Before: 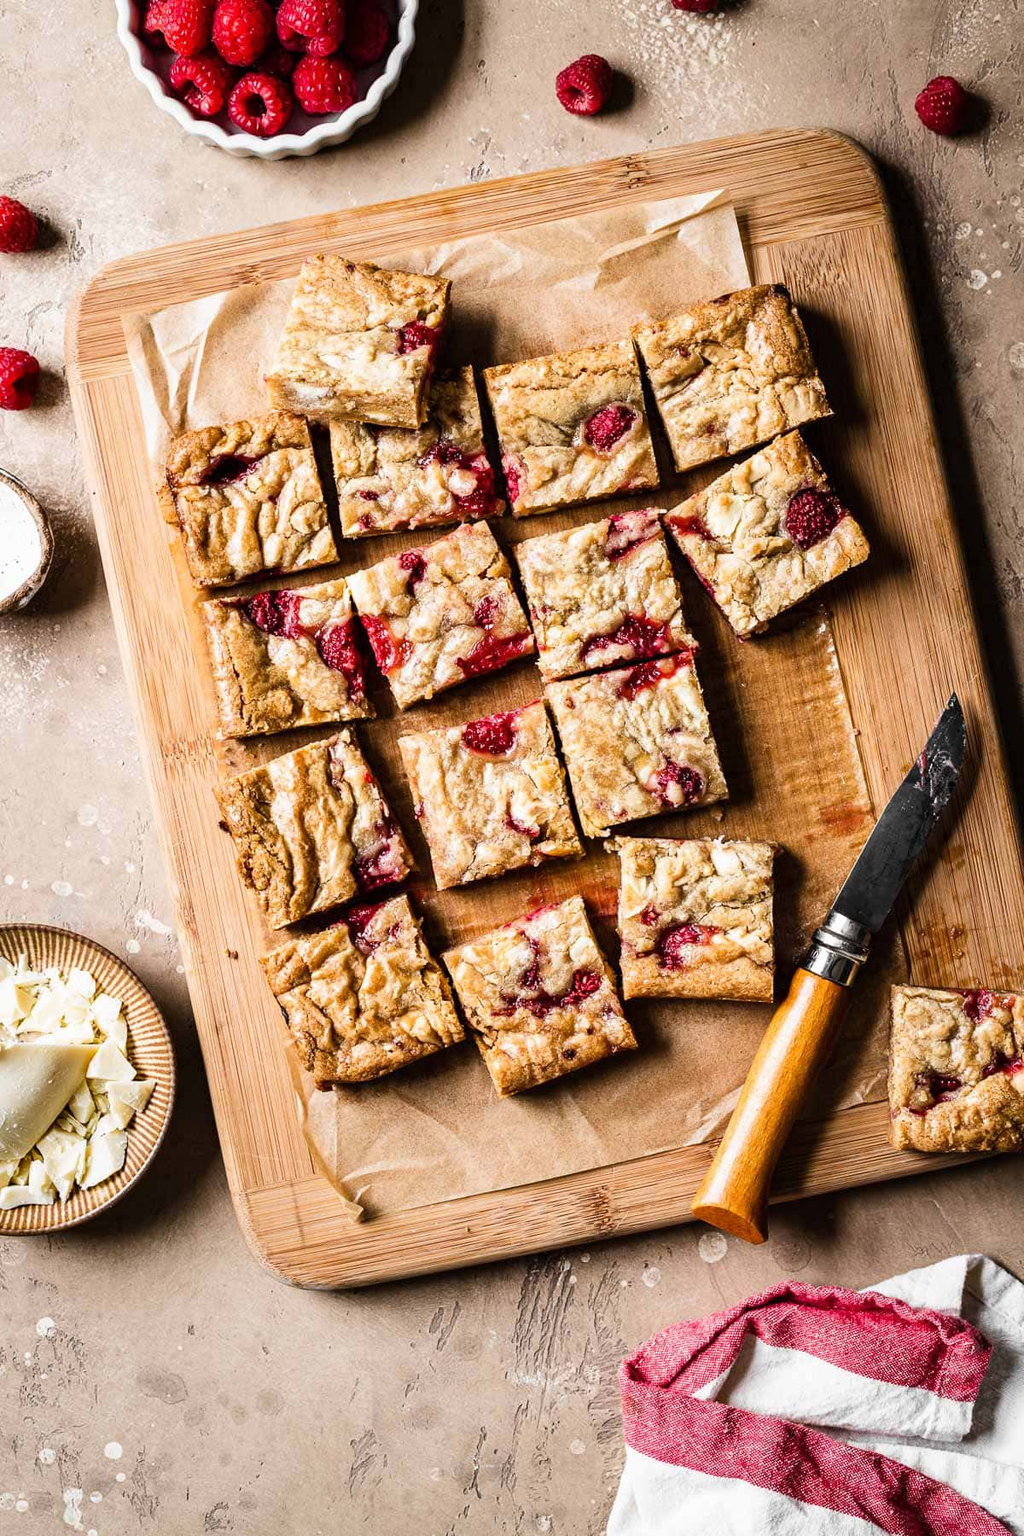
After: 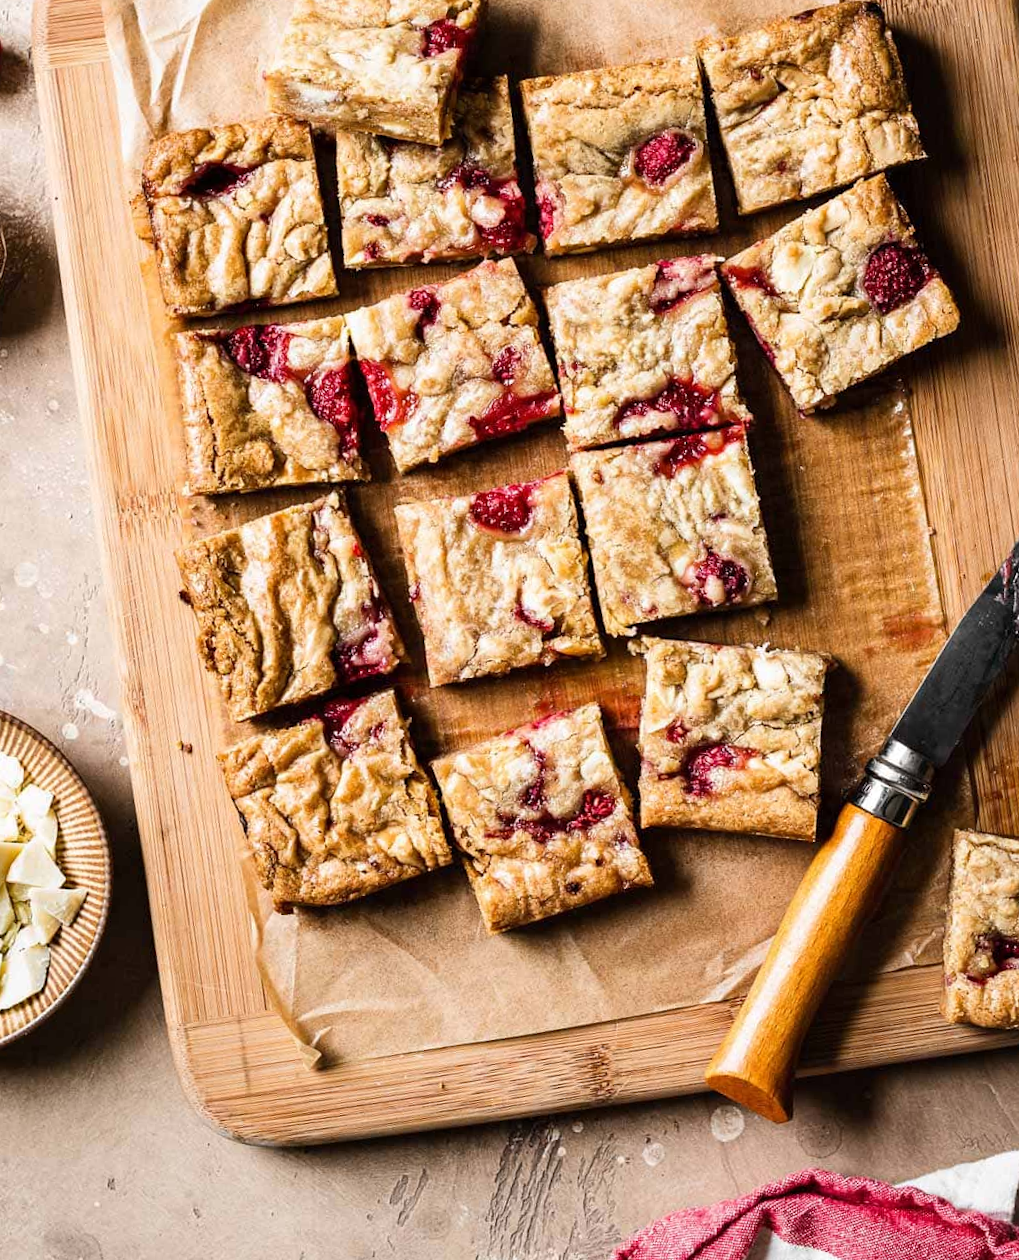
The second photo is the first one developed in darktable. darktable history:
crop and rotate: angle -3.42°, left 9.718%, top 20.628%, right 12.163%, bottom 11.897%
